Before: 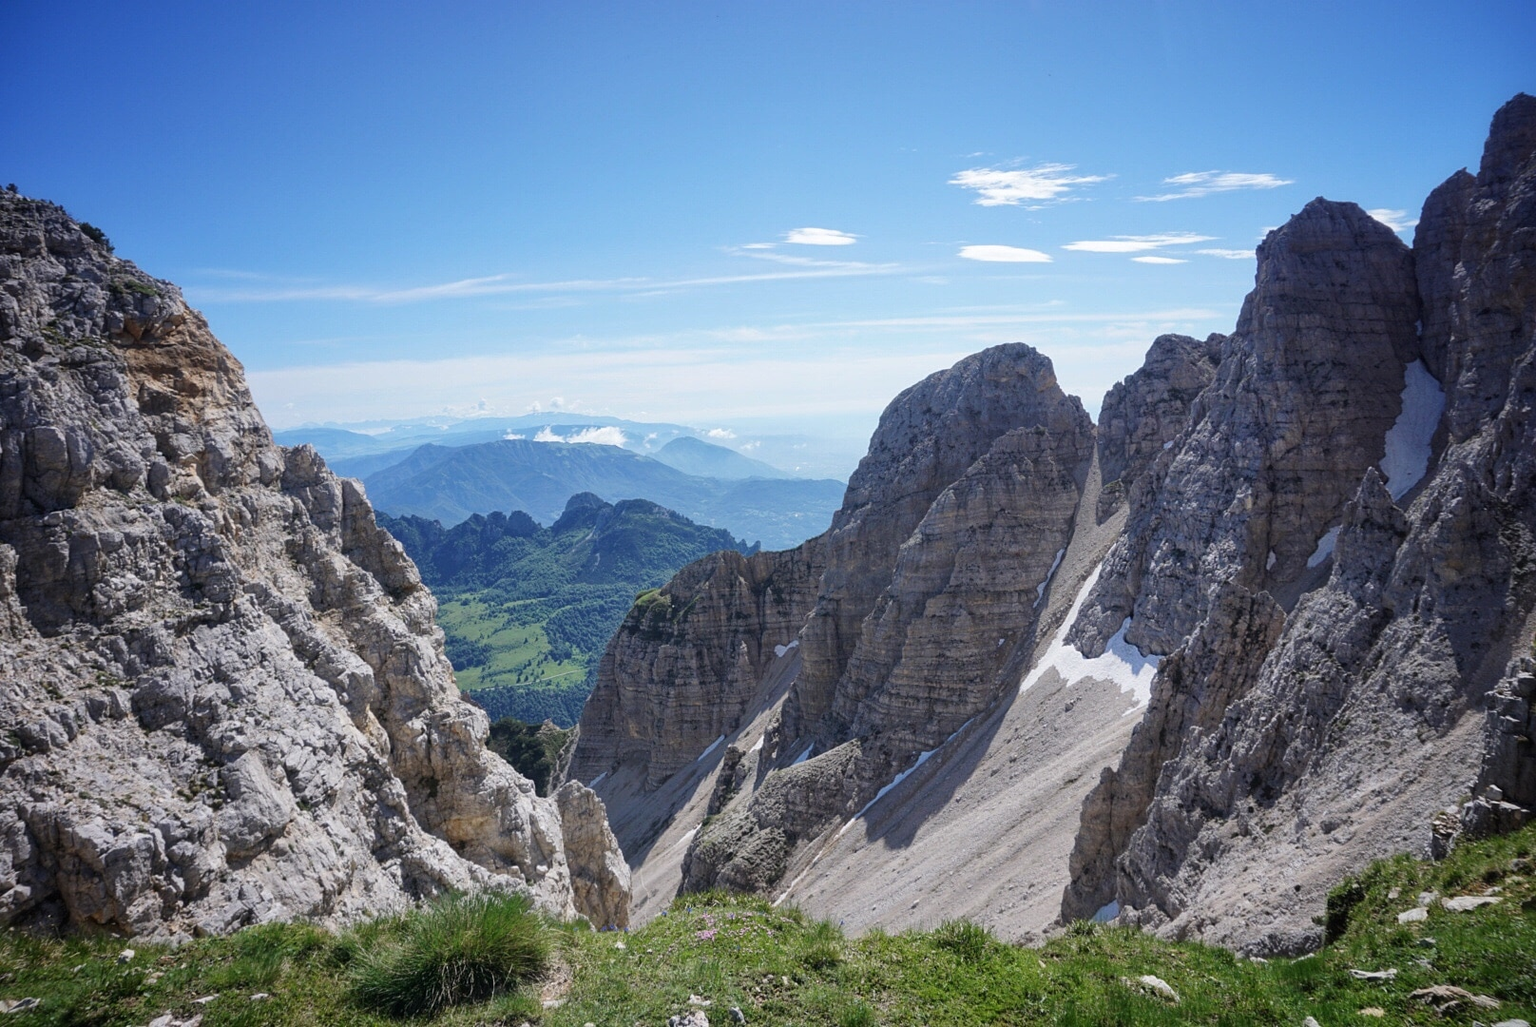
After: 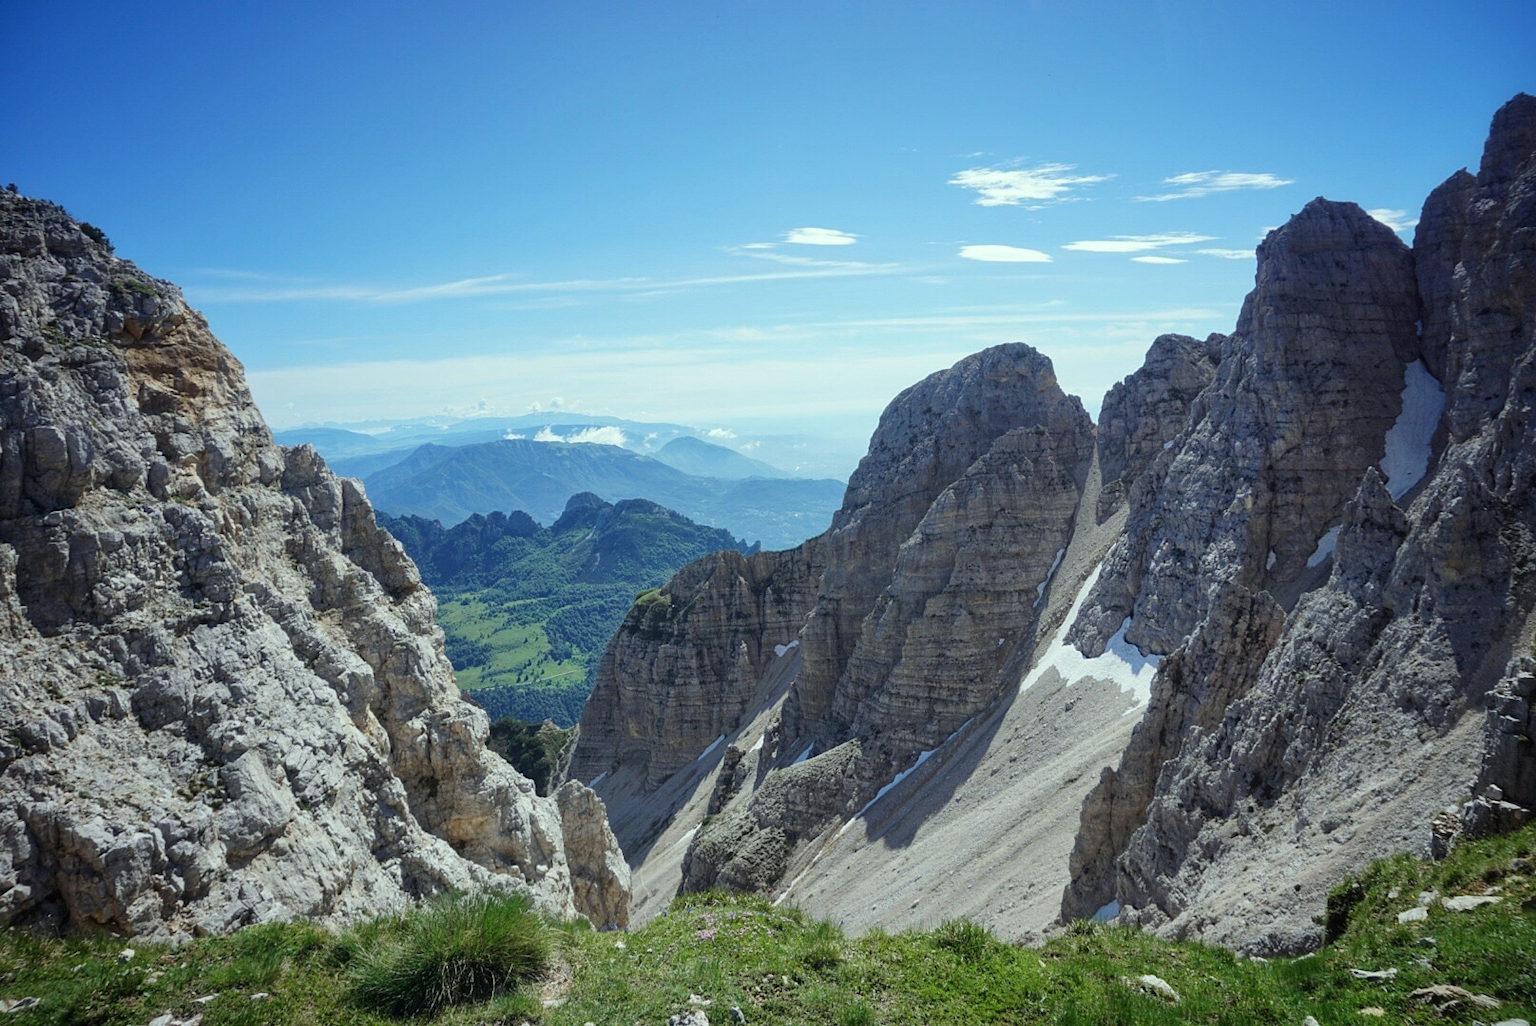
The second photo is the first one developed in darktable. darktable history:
color correction: highlights a* -8.5, highlights b* 3.54
